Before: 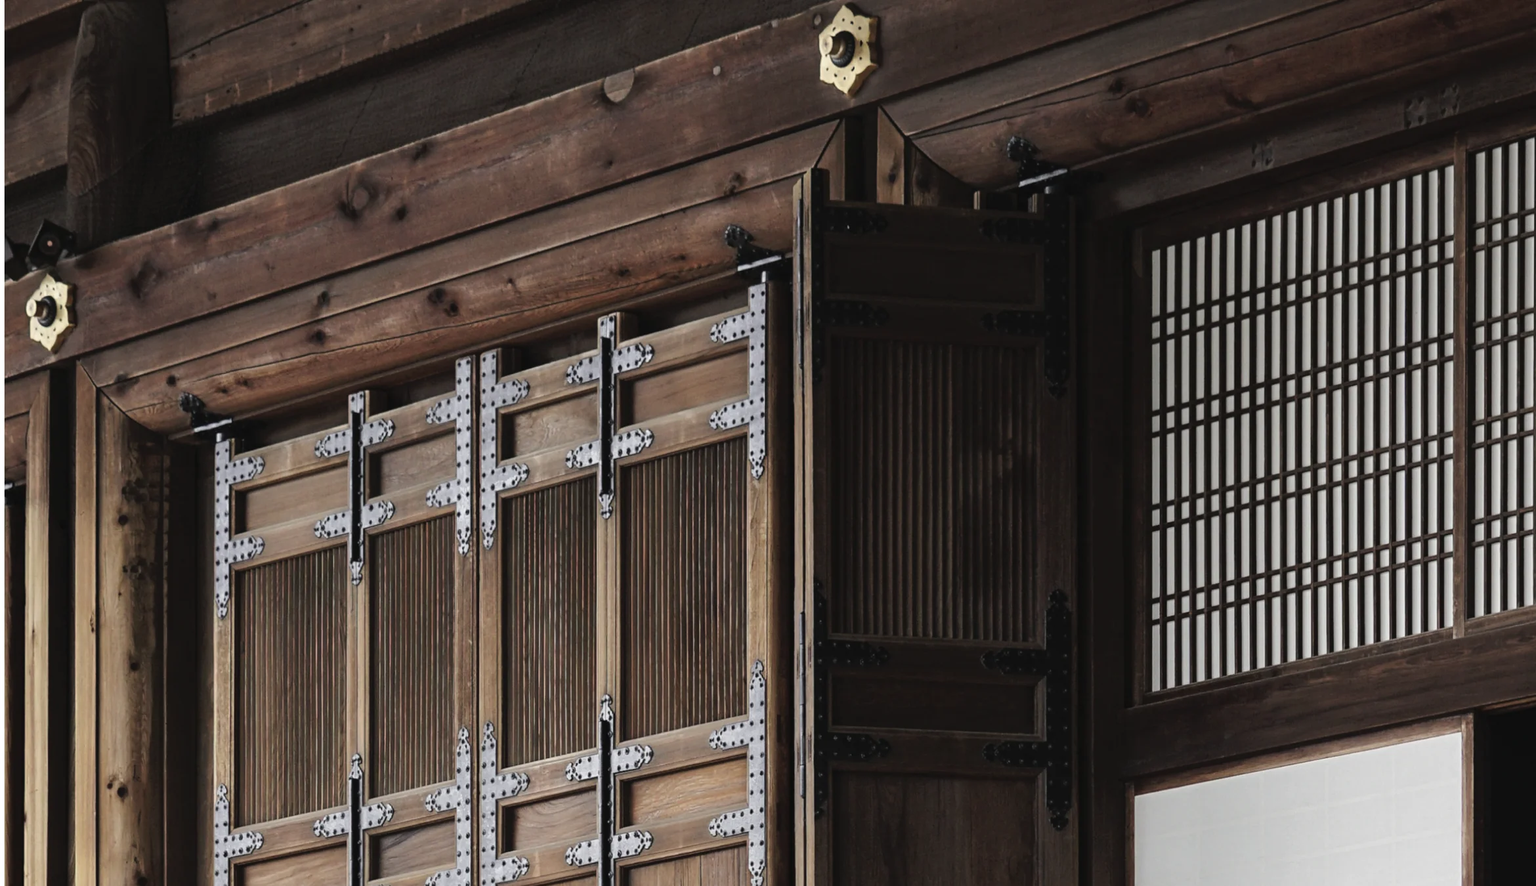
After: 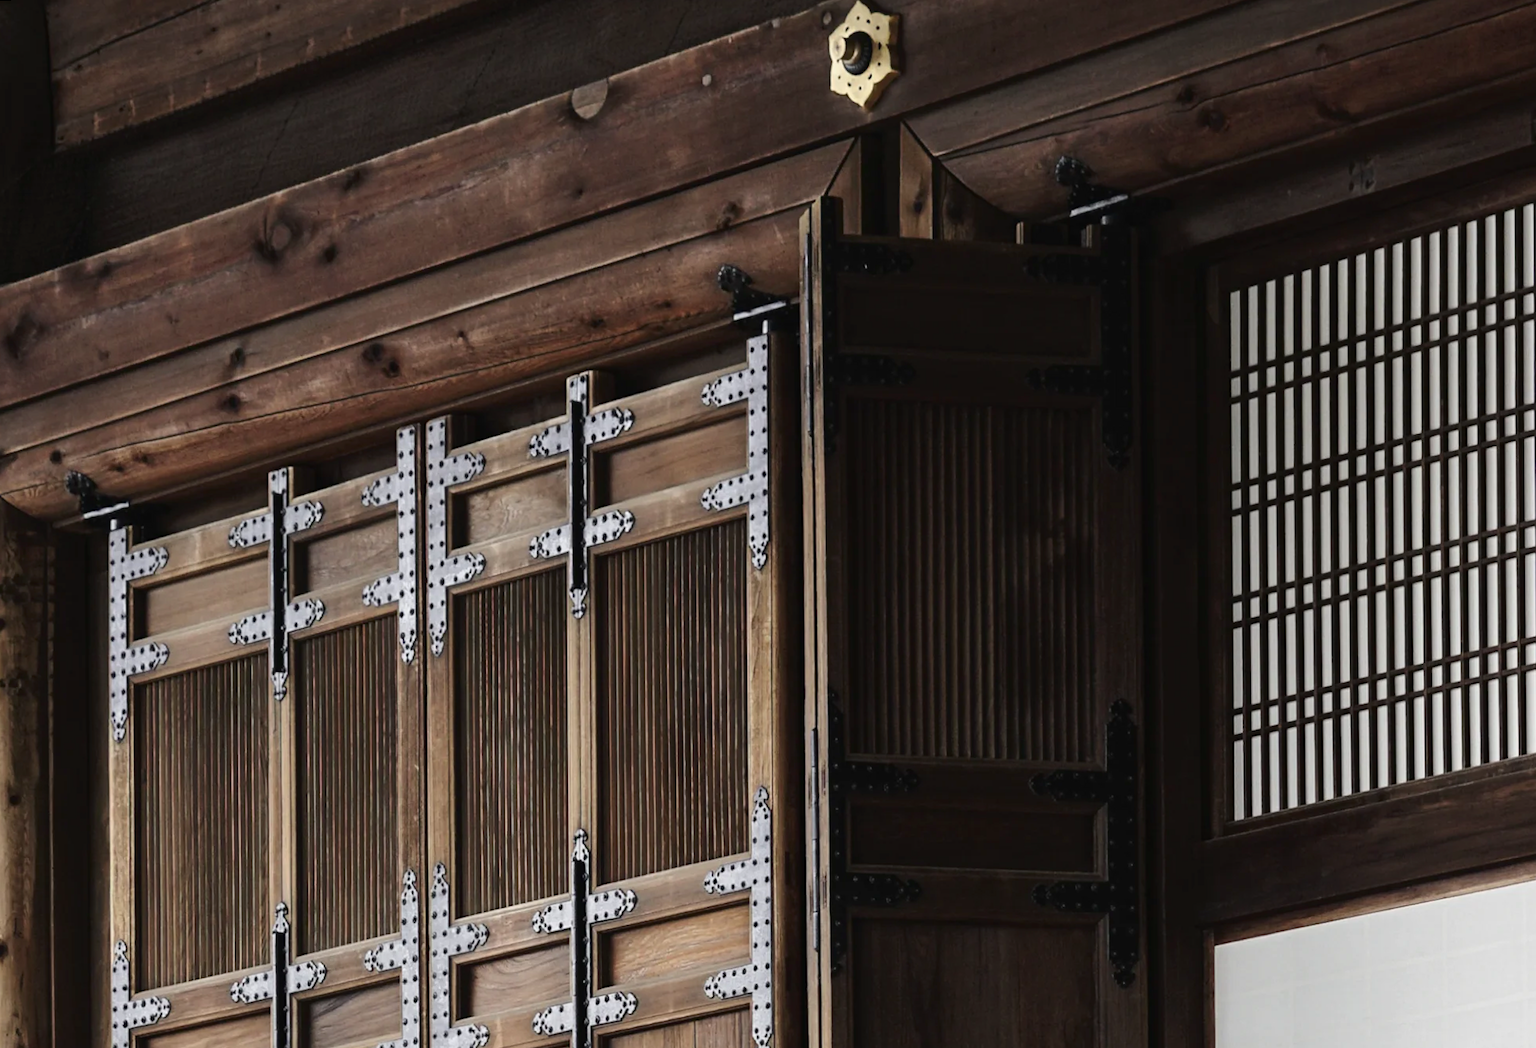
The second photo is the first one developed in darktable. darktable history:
contrast brightness saturation: contrast 0.15, brightness -0.01, saturation 0.1
crop: left 7.598%, right 7.873%
rotate and perspective: rotation -0.45°, automatic cropping original format, crop left 0.008, crop right 0.992, crop top 0.012, crop bottom 0.988
